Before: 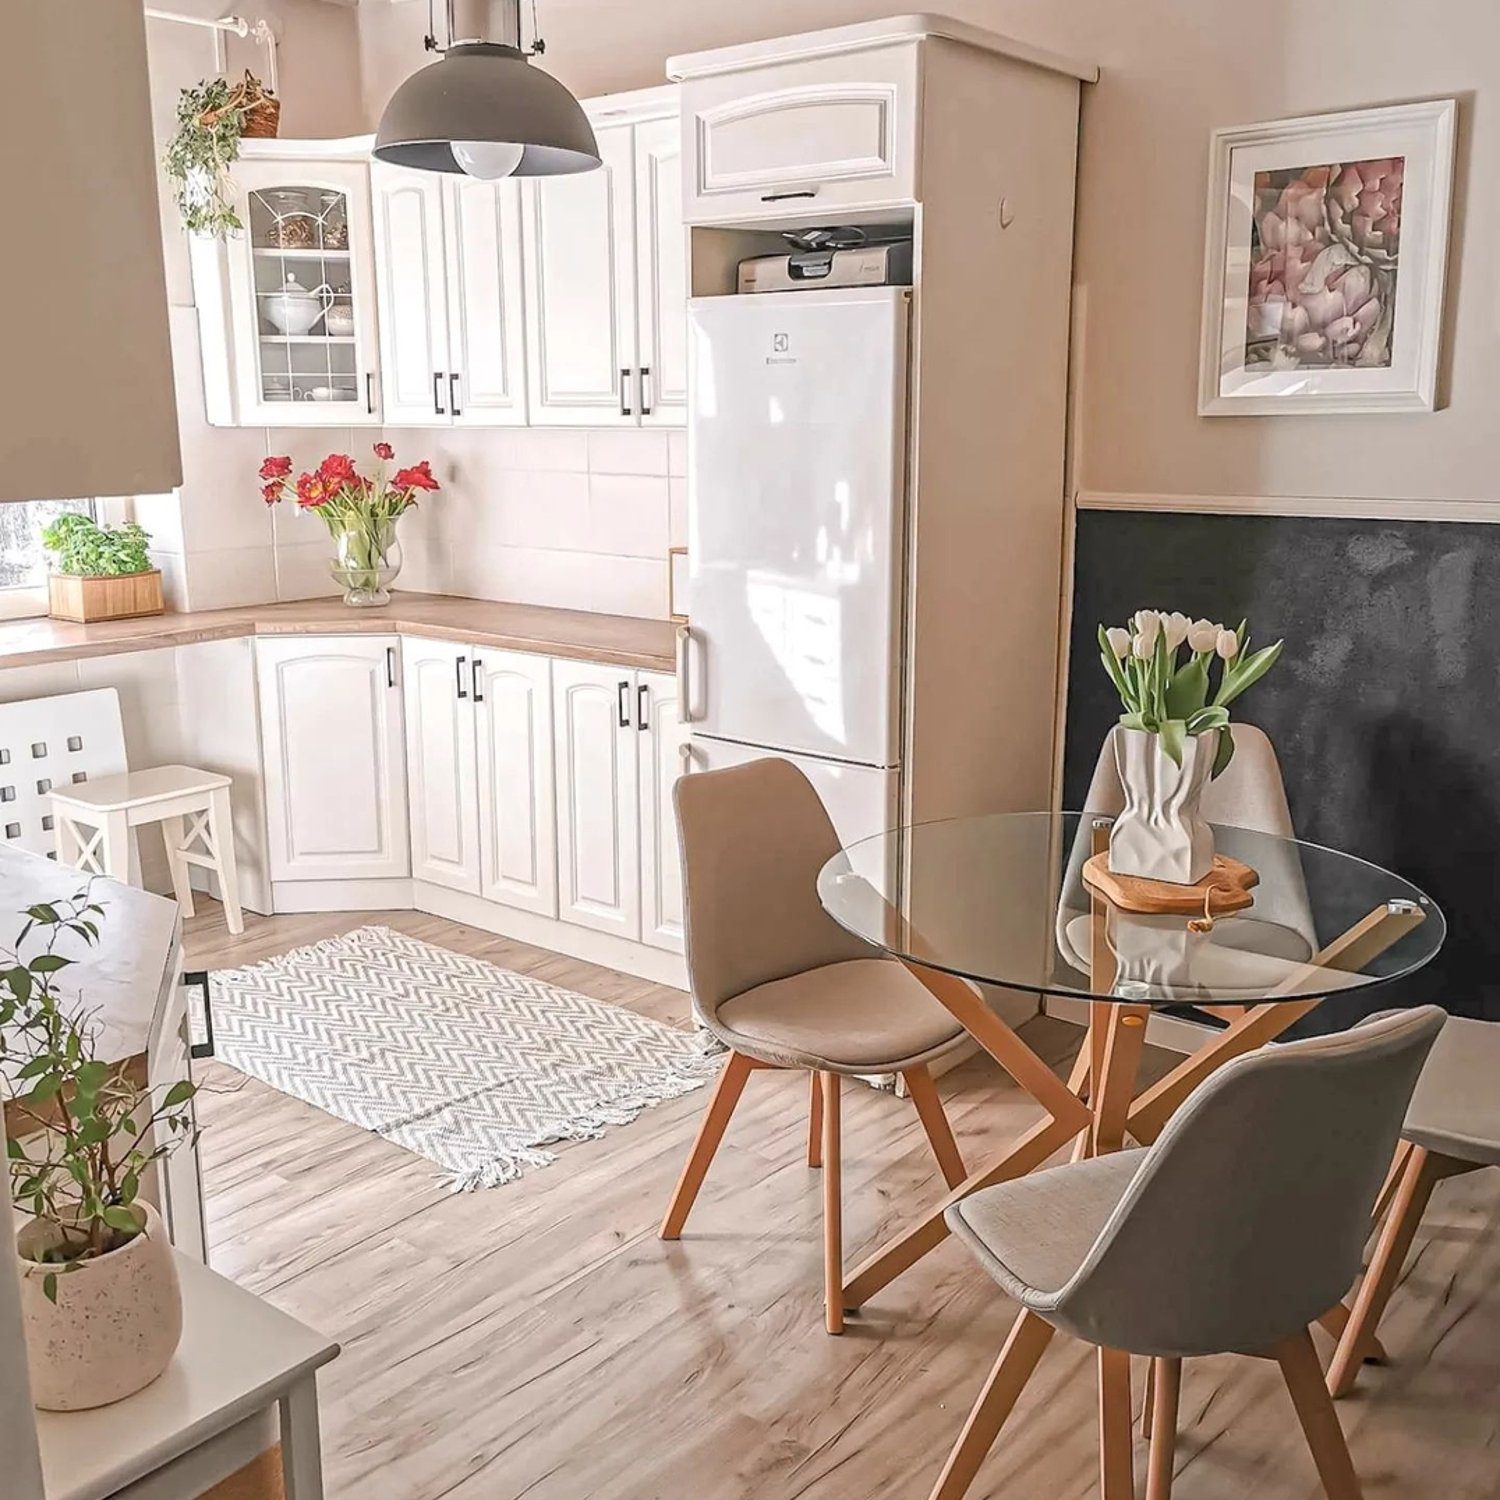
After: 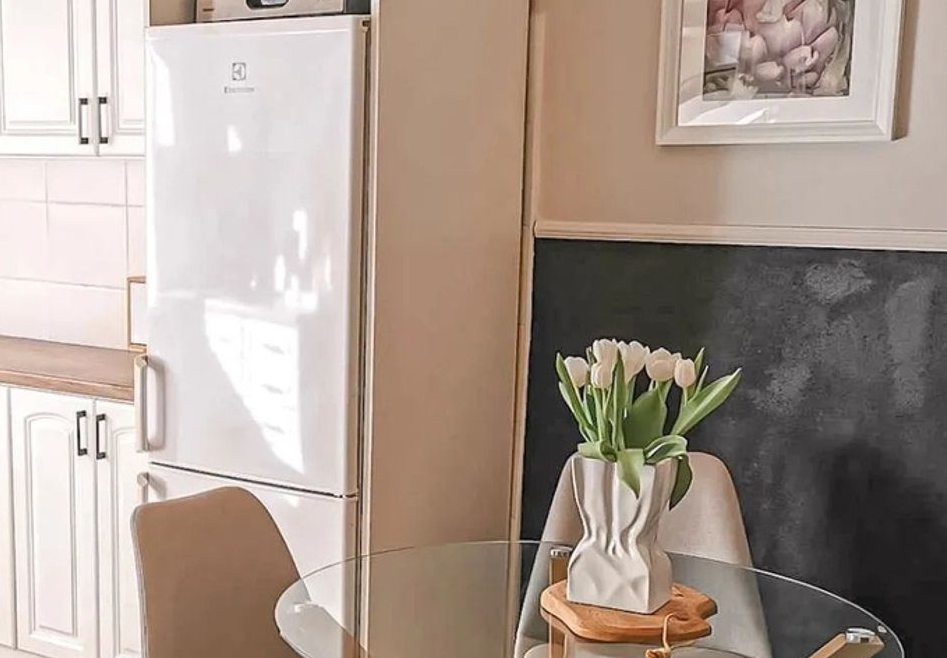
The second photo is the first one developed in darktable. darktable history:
crop: left 36.186%, top 18.102%, right 0.668%, bottom 38.002%
